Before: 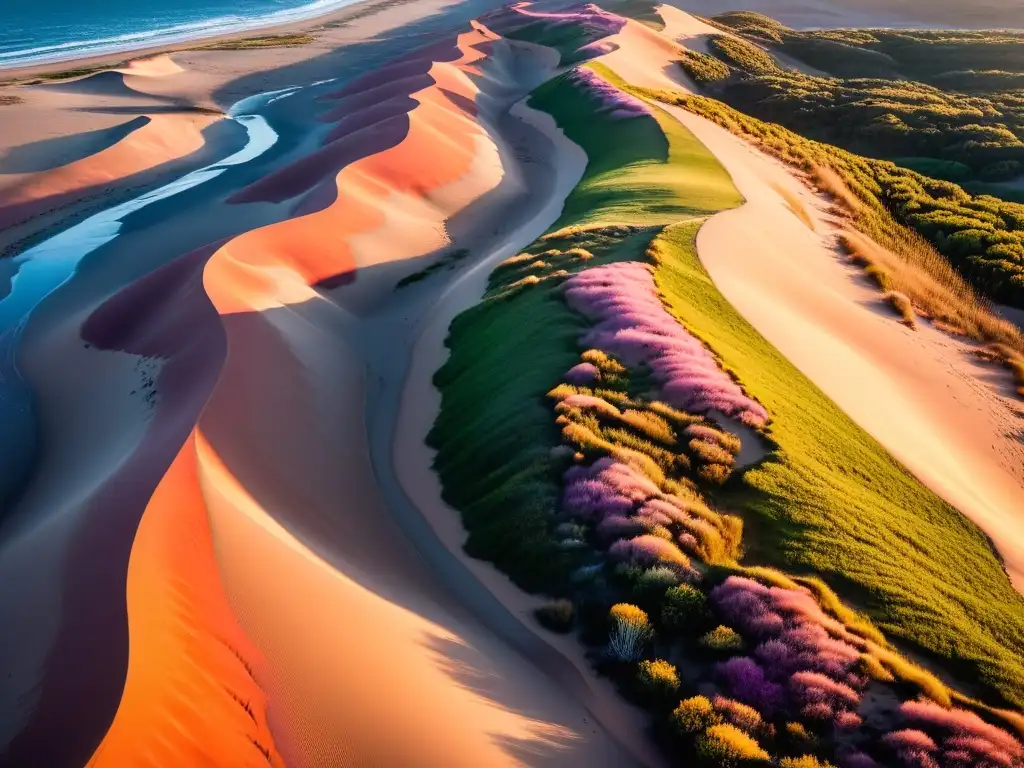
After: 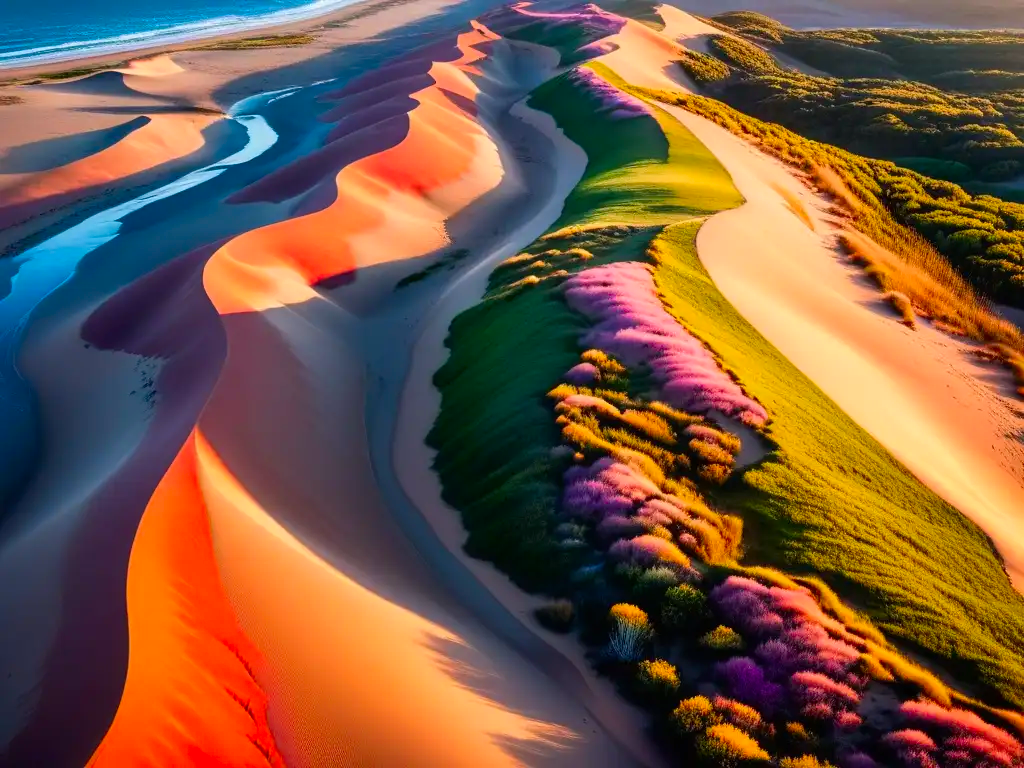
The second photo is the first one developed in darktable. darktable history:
contrast brightness saturation: brightness -0.02, saturation 0.361
